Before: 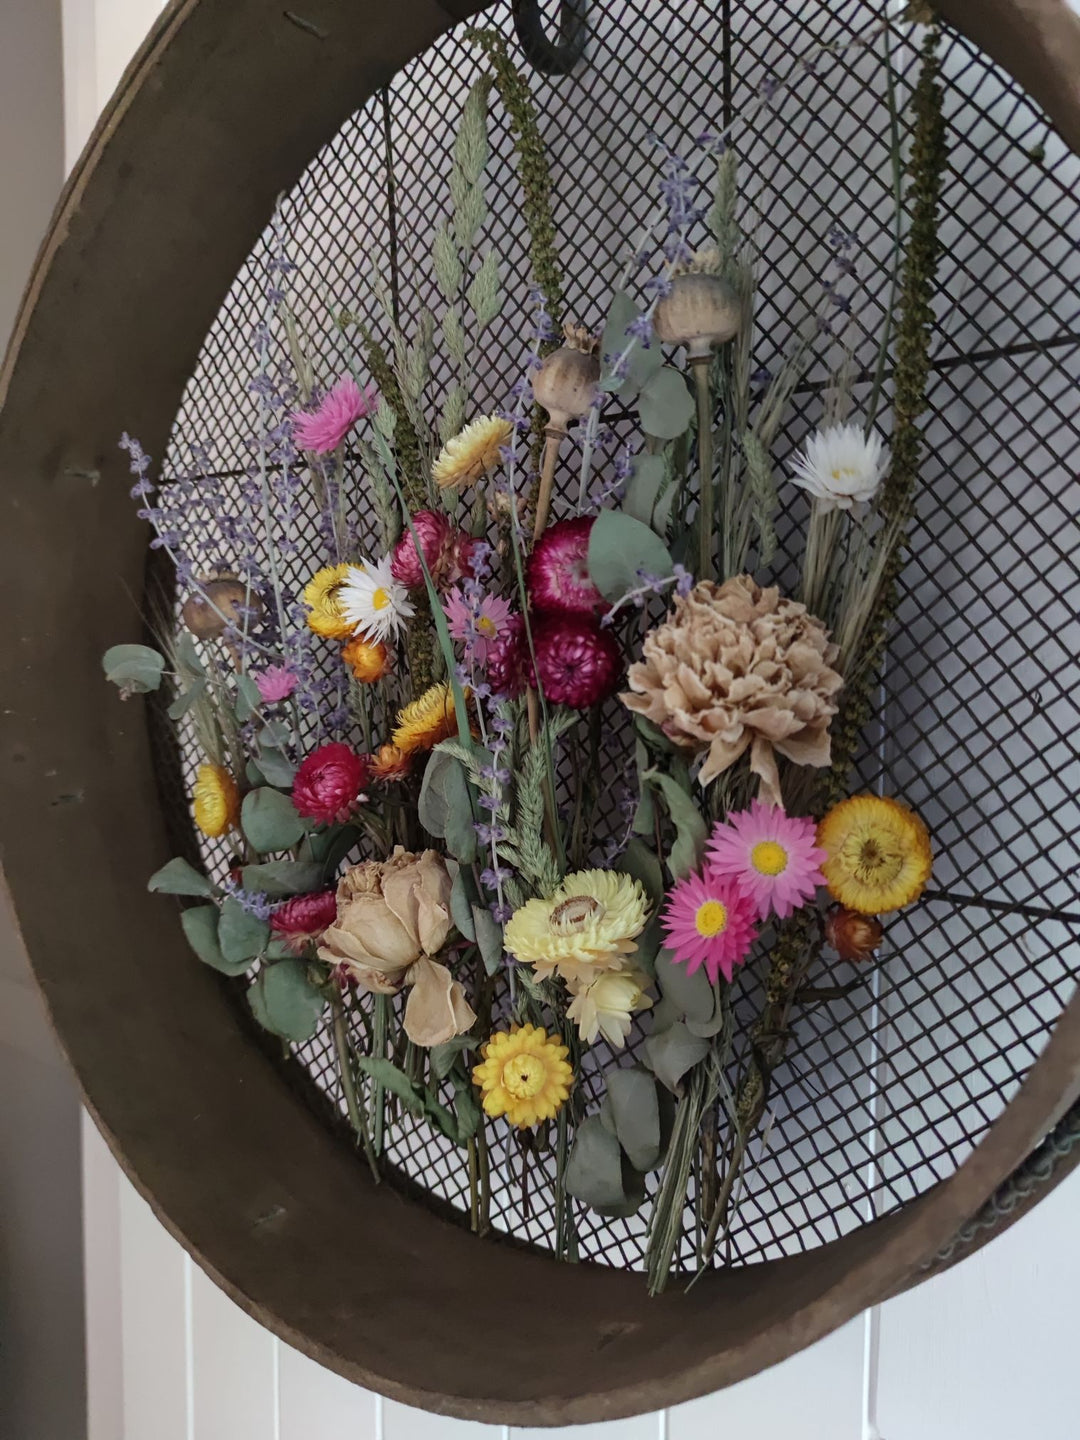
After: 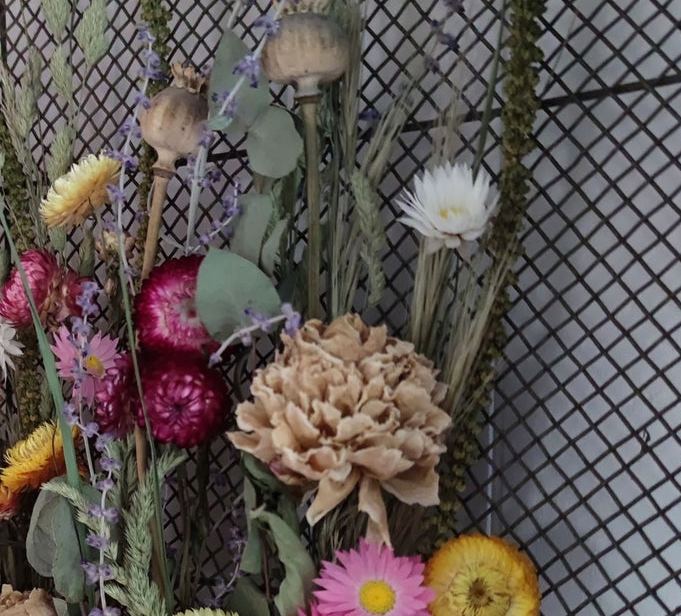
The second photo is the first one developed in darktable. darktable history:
crop: left 36.303%, top 18.163%, right 0.593%, bottom 39.002%
levels: levels [0, 0.48, 0.961]
